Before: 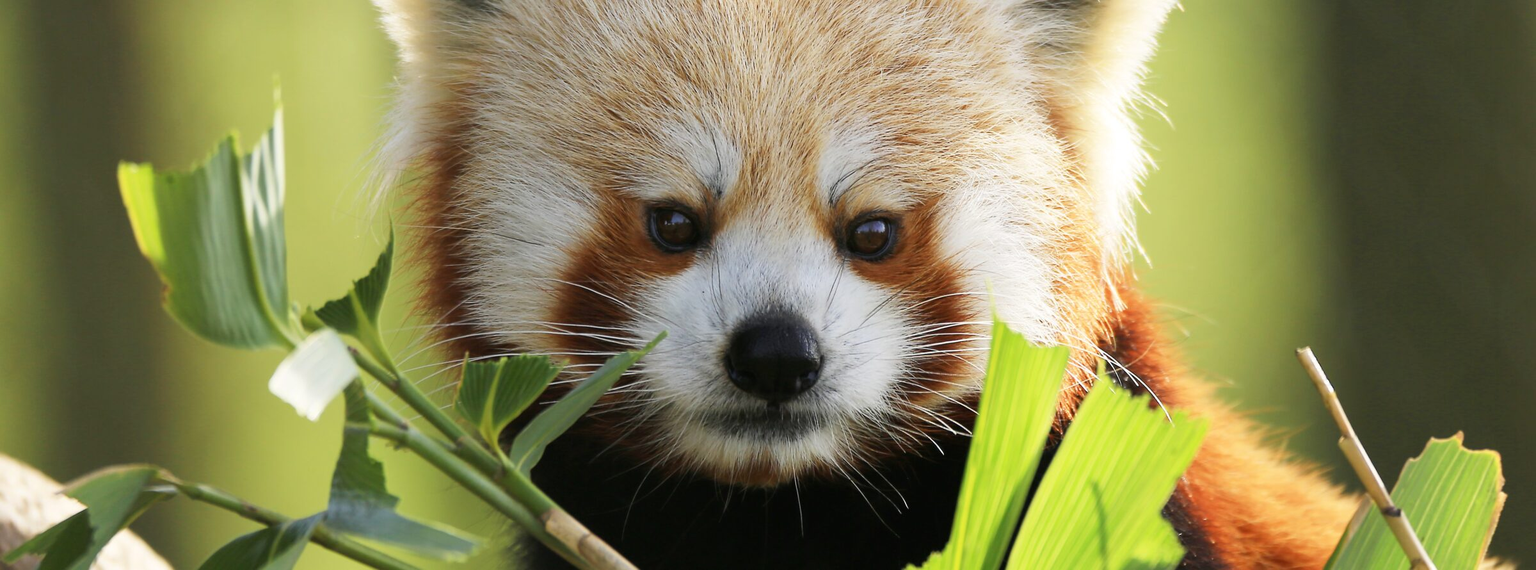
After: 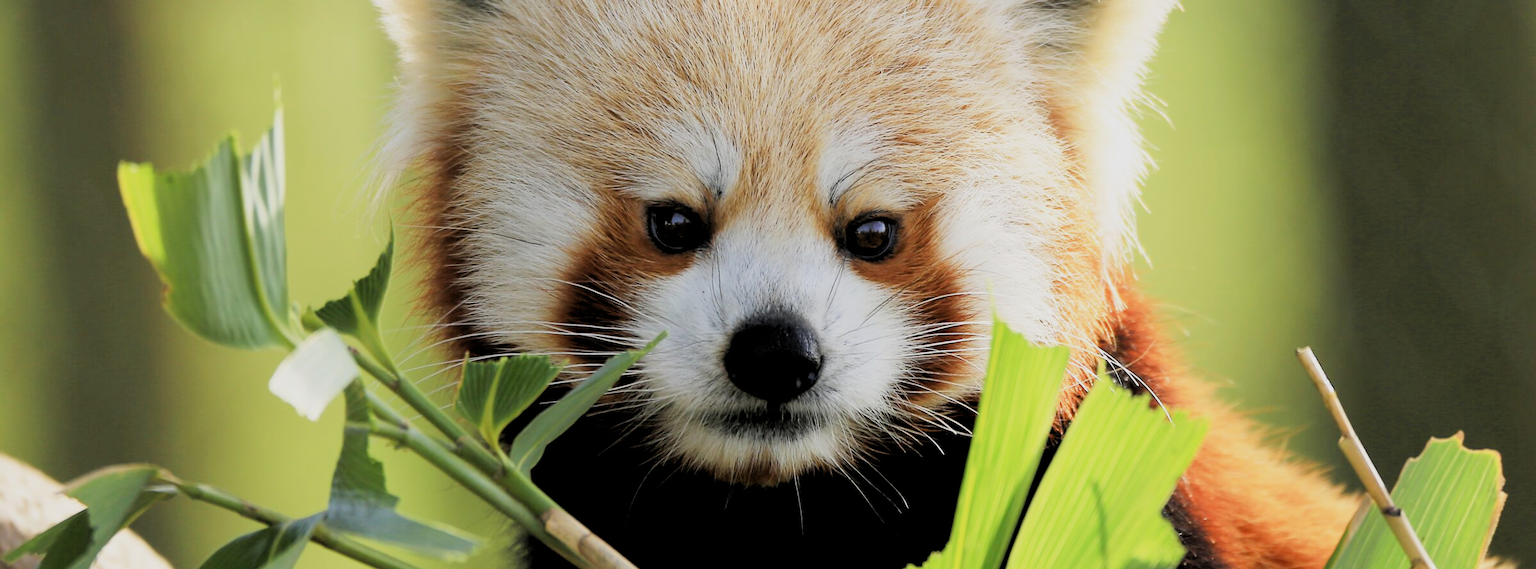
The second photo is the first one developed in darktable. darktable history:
filmic rgb: black relative exposure -8.15 EV, white relative exposure 3.76 EV, hardness 4.46
rgb levels: levels [[0.013, 0.434, 0.89], [0, 0.5, 1], [0, 0.5, 1]]
